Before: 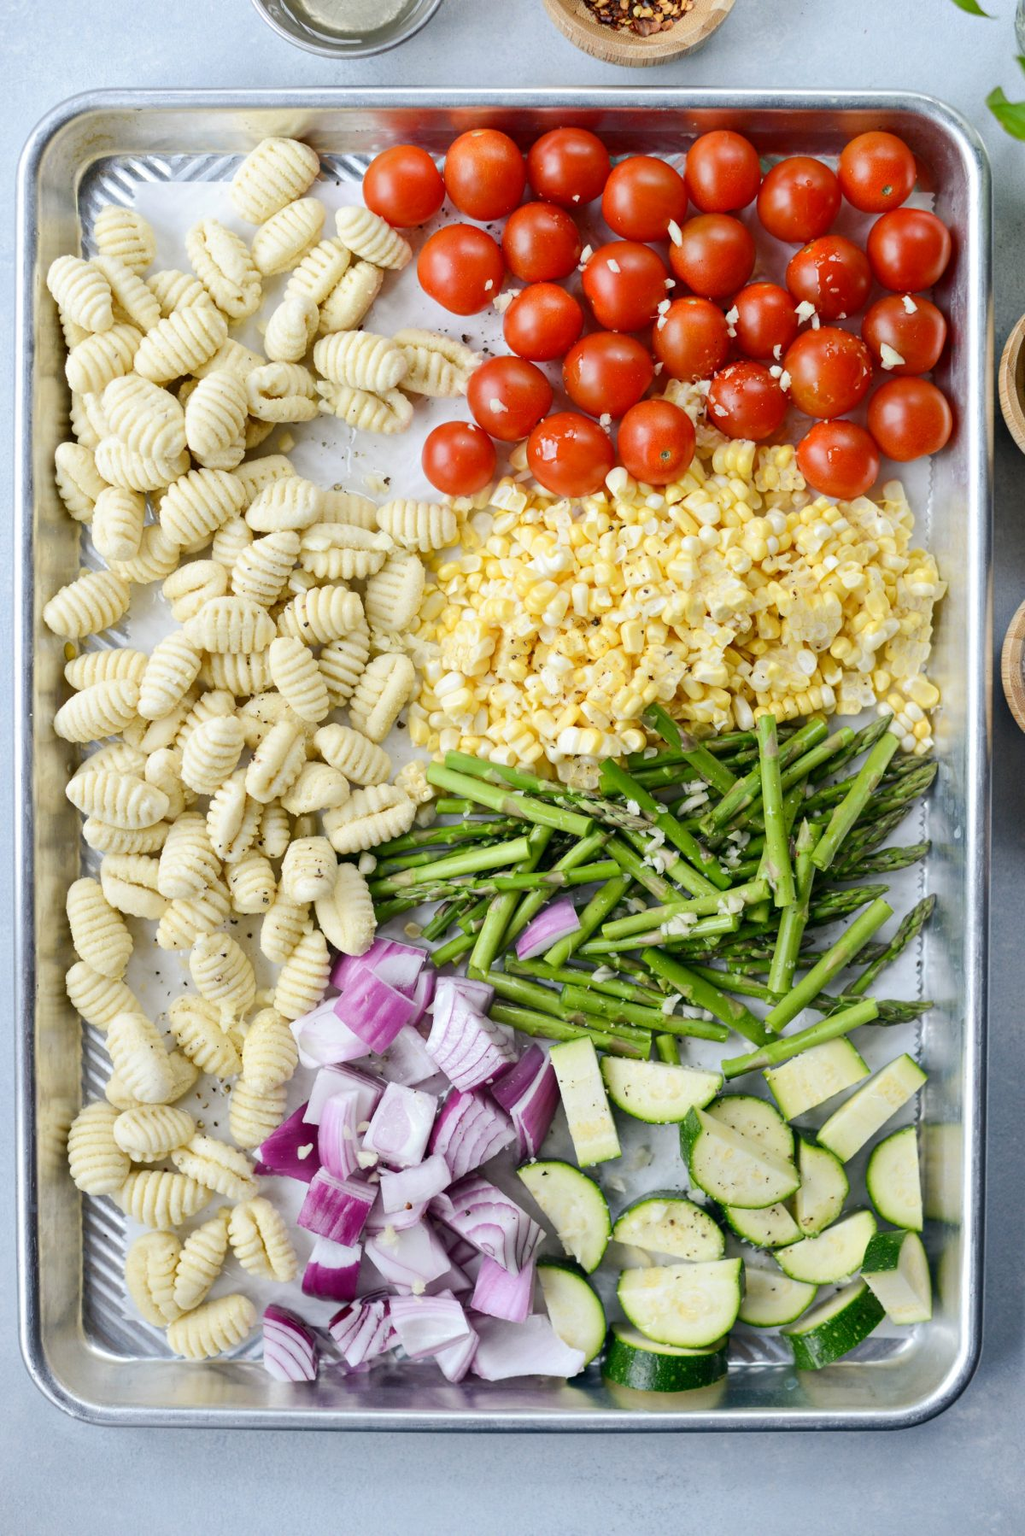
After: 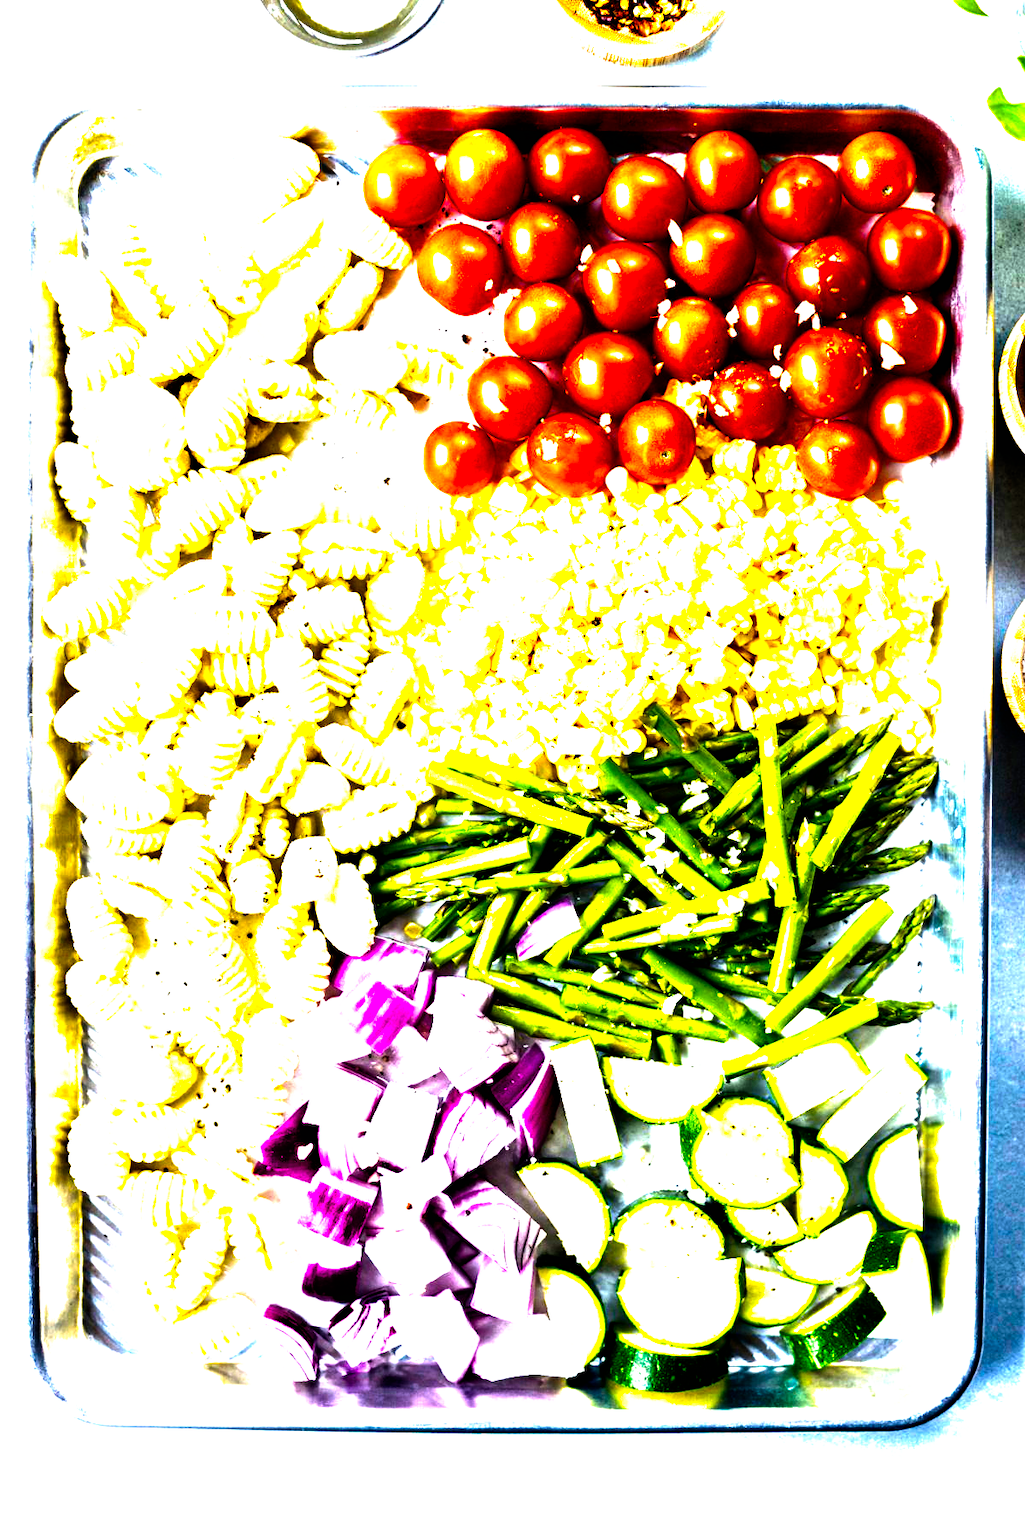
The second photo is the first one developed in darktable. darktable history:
exposure: exposure 0.131 EV, compensate highlight preservation false
color balance rgb: linear chroma grading › shadows -30%, linear chroma grading › global chroma 35%, perceptual saturation grading › global saturation 75%, perceptual saturation grading › shadows -30%, perceptual brilliance grading › highlights 75%, perceptual brilliance grading › shadows -30%, global vibrance 35%
filmic rgb: black relative exposure -8.2 EV, white relative exposure 2.2 EV, threshold 3 EV, hardness 7.11, latitude 85.74%, contrast 1.696, highlights saturation mix -4%, shadows ↔ highlights balance -2.69%, preserve chrominance no, color science v5 (2021), contrast in shadows safe, contrast in highlights safe, enable highlight reconstruction true
